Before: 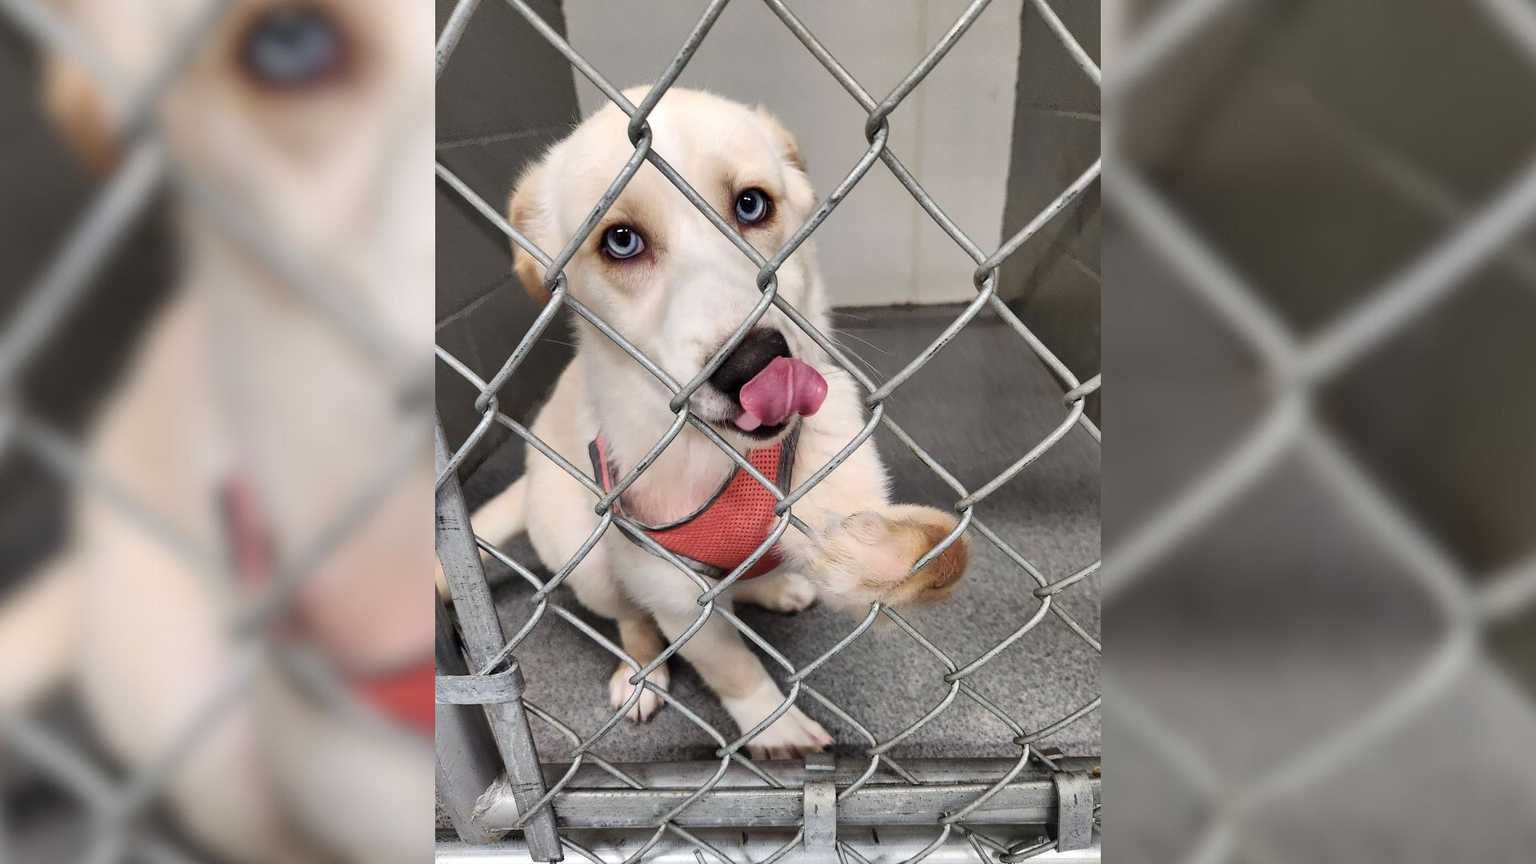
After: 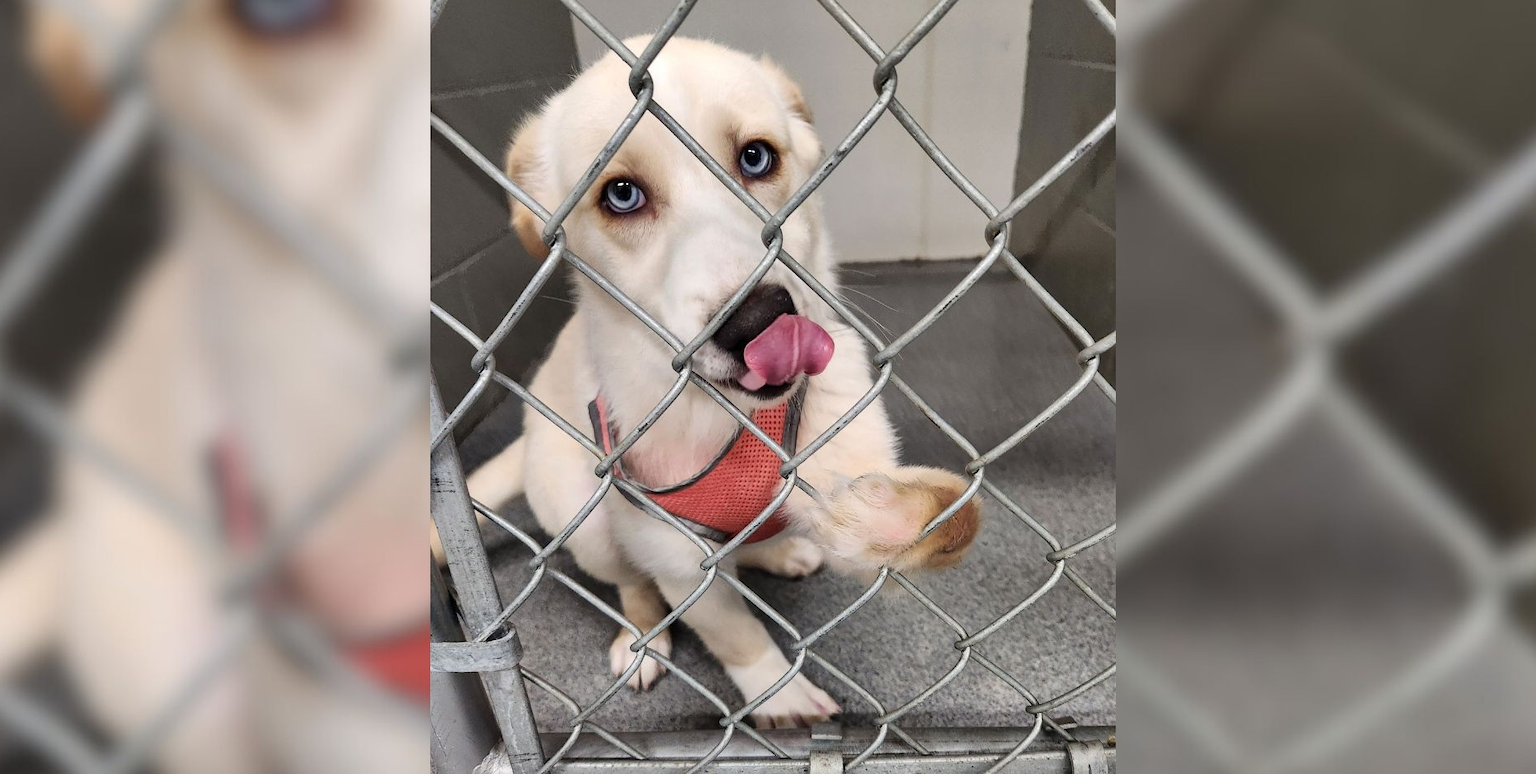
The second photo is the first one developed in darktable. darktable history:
crop: left 1.165%, top 6.108%, right 1.728%, bottom 6.781%
